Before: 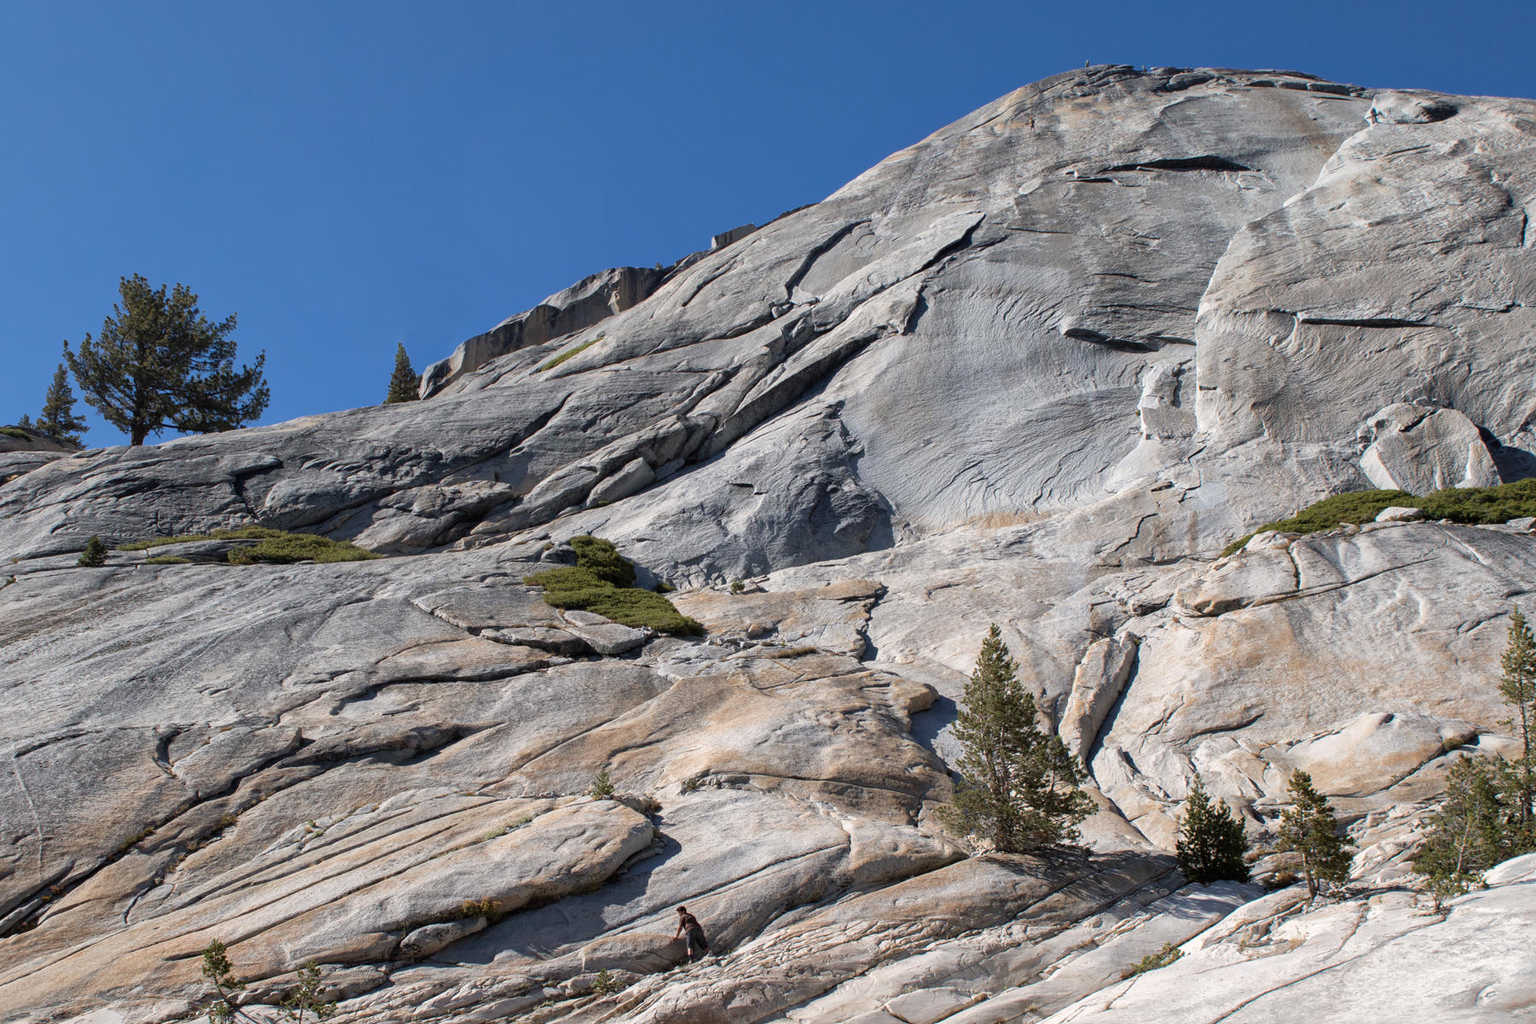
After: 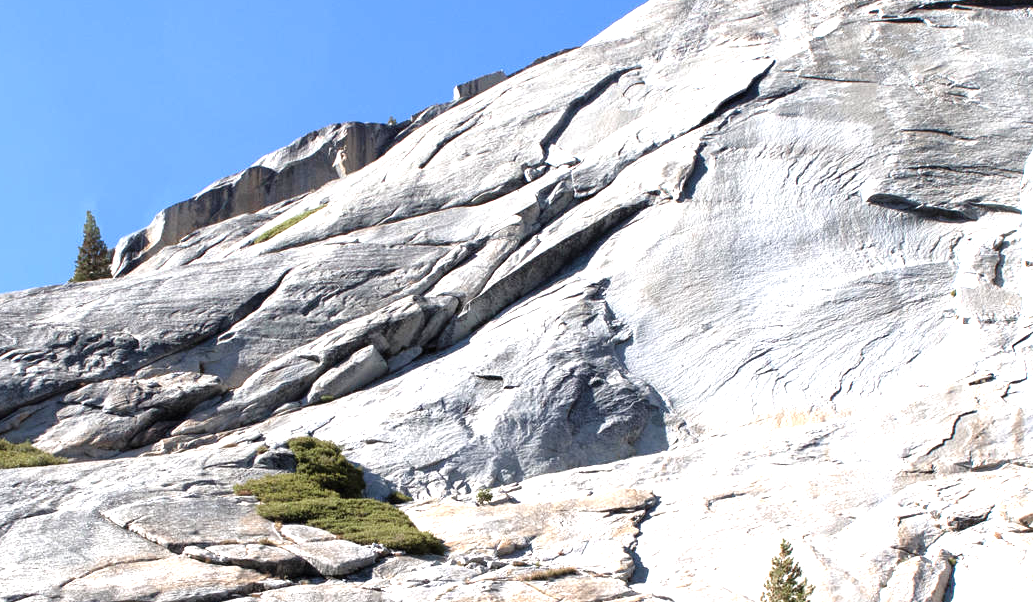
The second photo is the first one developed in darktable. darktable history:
crop: left 21.147%, top 15.941%, right 21.412%, bottom 33.848%
tone equalizer: -8 EV -0.435 EV, -7 EV -0.425 EV, -6 EV -0.35 EV, -5 EV -0.237 EV, -3 EV 0.19 EV, -2 EV 0.337 EV, -1 EV 0.365 EV, +0 EV 0.439 EV
color balance rgb: linear chroma grading › shadows 31.286%, linear chroma grading › global chroma -1.7%, linear chroma grading › mid-tones 3.814%, perceptual saturation grading › global saturation -27.496%, perceptual brilliance grading › global brilliance 11.287%
exposure: black level correction 0, exposure 0.59 EV, compensate highlight preservation false
